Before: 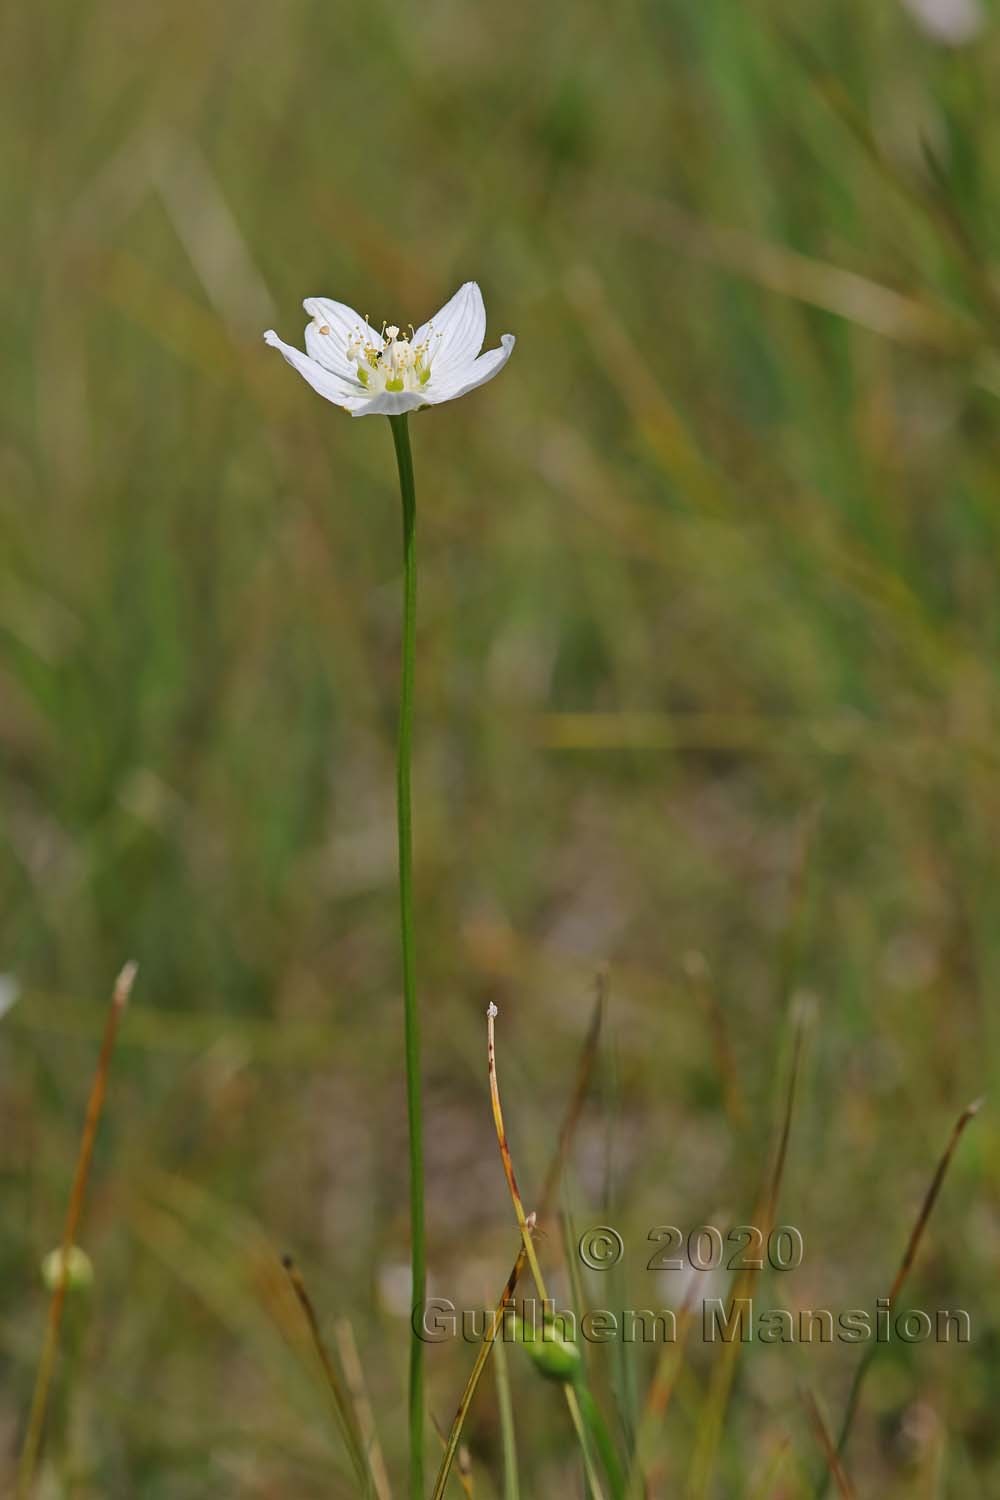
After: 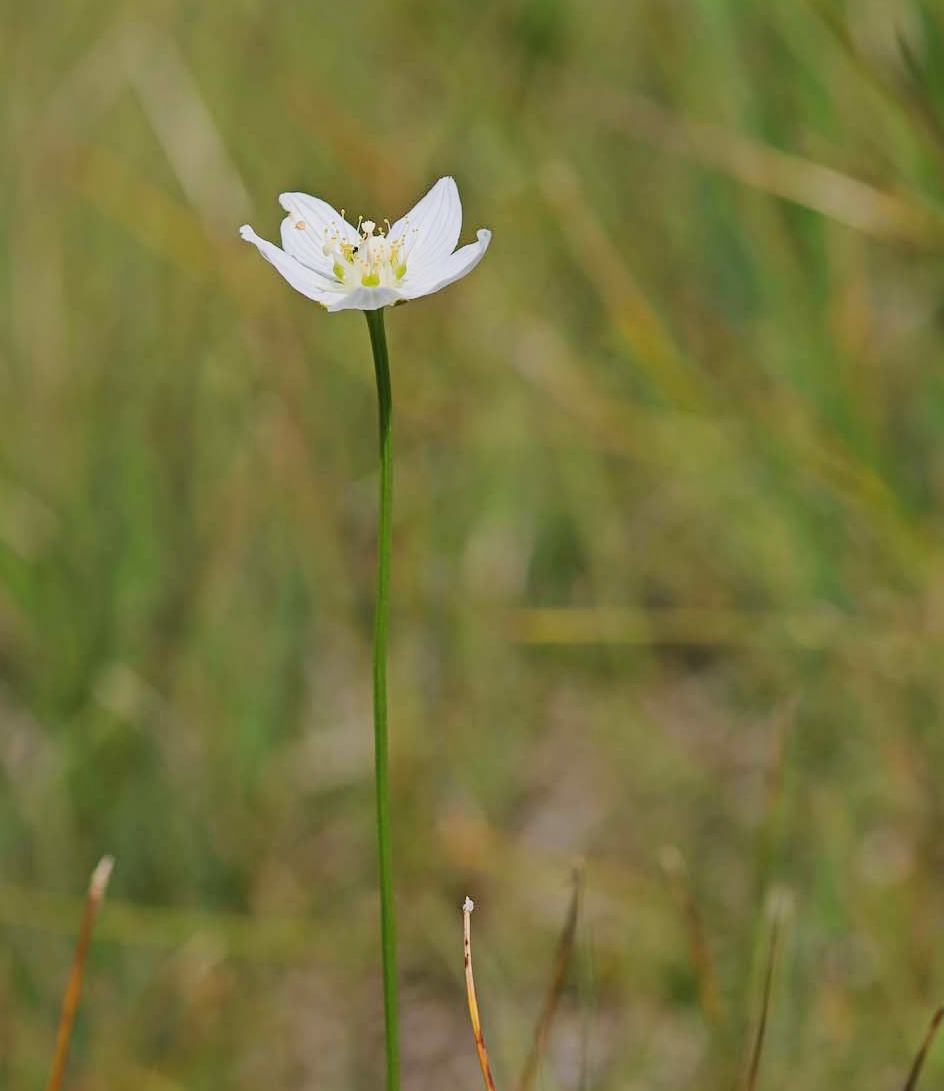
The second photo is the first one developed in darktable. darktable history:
filmic rgb: black relative exposure -8 EV, white relative exposure 4.01 EV, hardness 4.15, iterations of high-quality reconstruction 0
tone equalizer: -8 EV -0.75 EV, -7 EV -0.734 EV, -6 EV -0.603 EV, -5 EV -0.41 EV, -3 EV 0.377 EV, -2 EV 0.6 EV, -1 EV 0.689 EV, +0 EV 0.734 EV
shadows and highlights: on, module defaults
exposure: compensate highlight preservation false
crop: left 2.414%, top 7.024%, right 3.096%, bottom 20.236%
